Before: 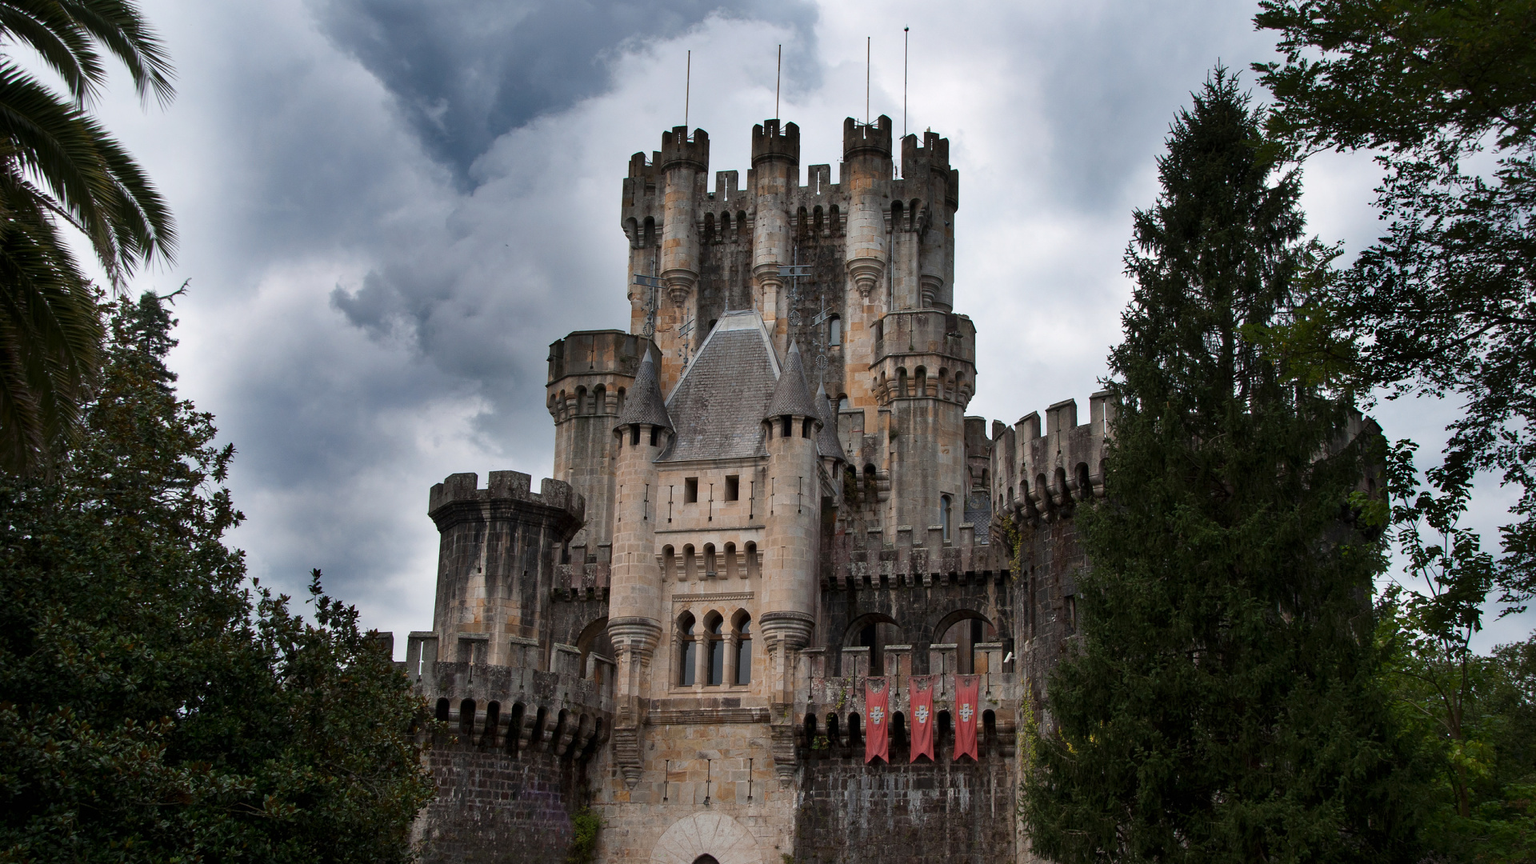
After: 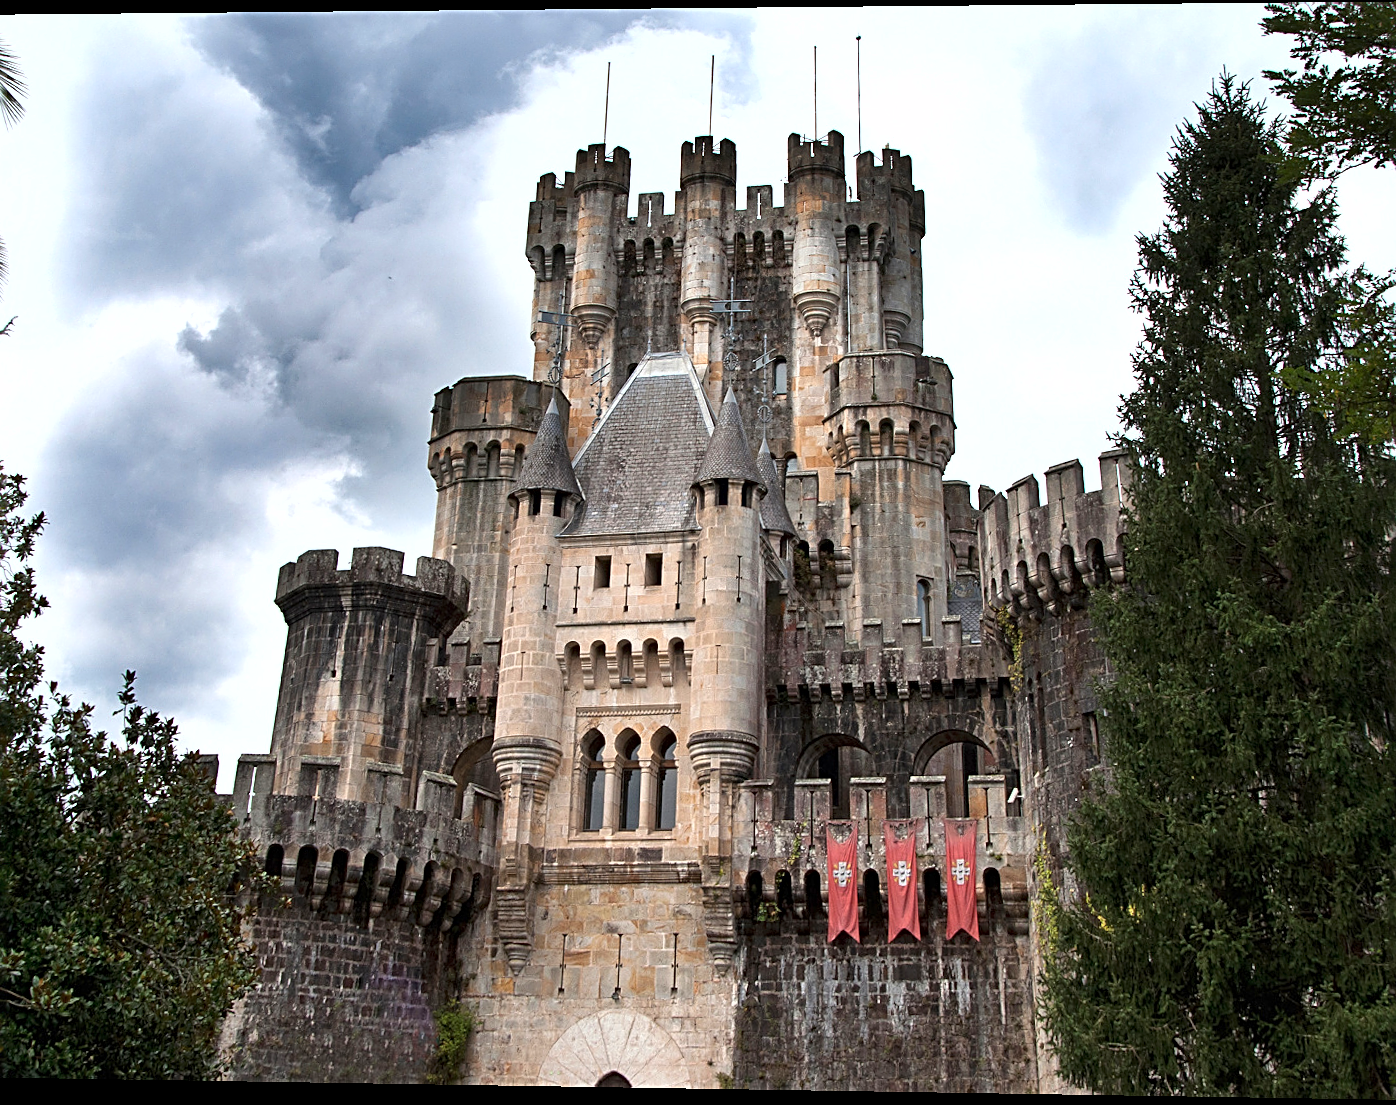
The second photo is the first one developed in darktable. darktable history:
shadows and highlights: radius 125.46, shadows 30.51, highlights -30.51, low approximation 0.01, soften with gaussian
rotate and perspective: rotation 0.128°, lens shift (vertical) -0.181, lens shift (horizontal) -0.044, shear 0.001, automatic cropping off
exposure: exposure 0.95 EV, compensate highlight preservation false
crop and rotate: left 15.446%, right 17.836%
sharpen: radius 2.543, amount 0.636
